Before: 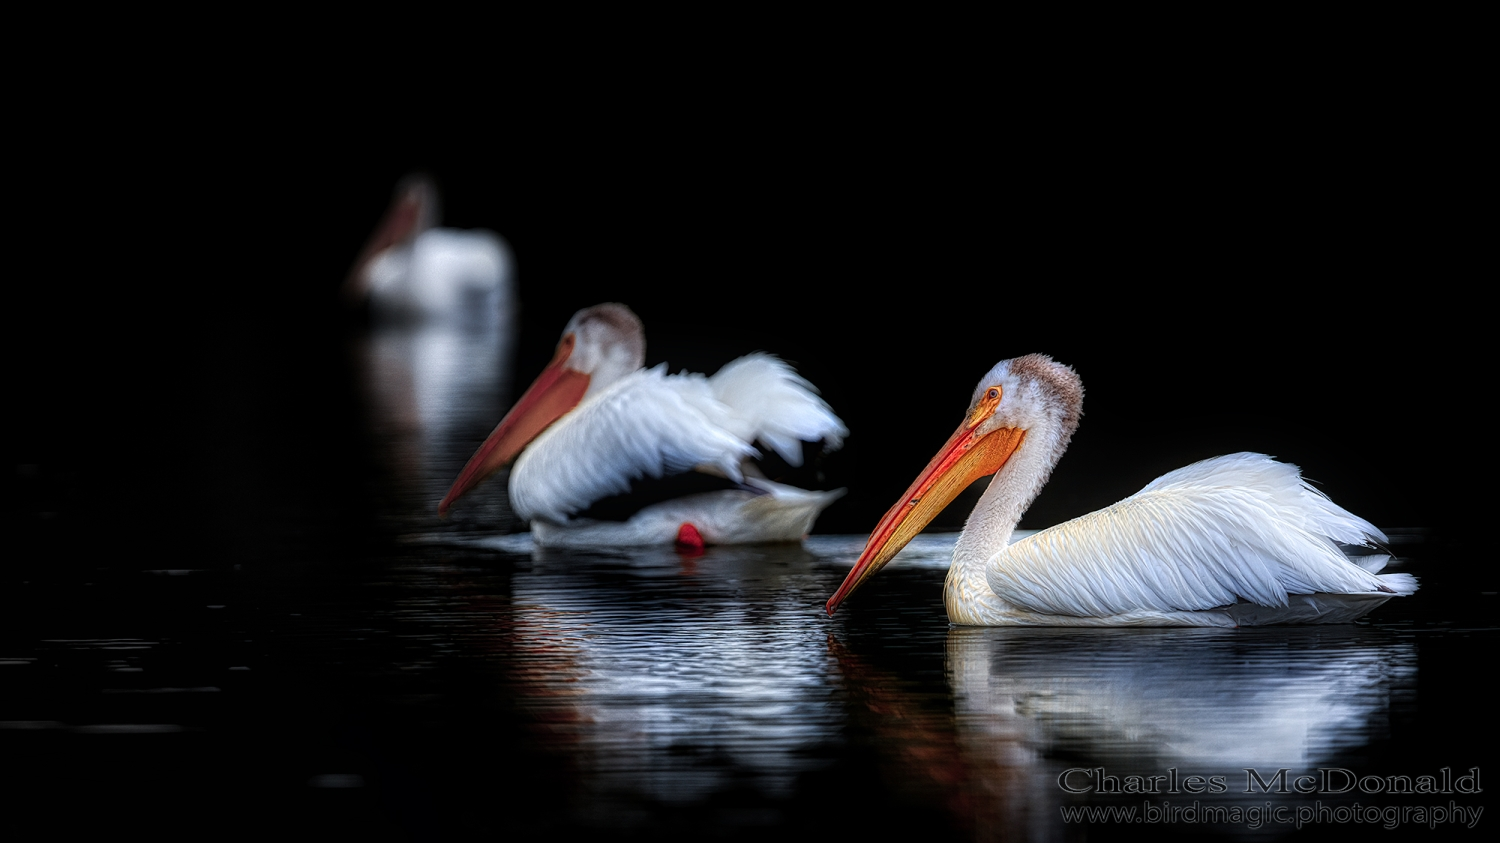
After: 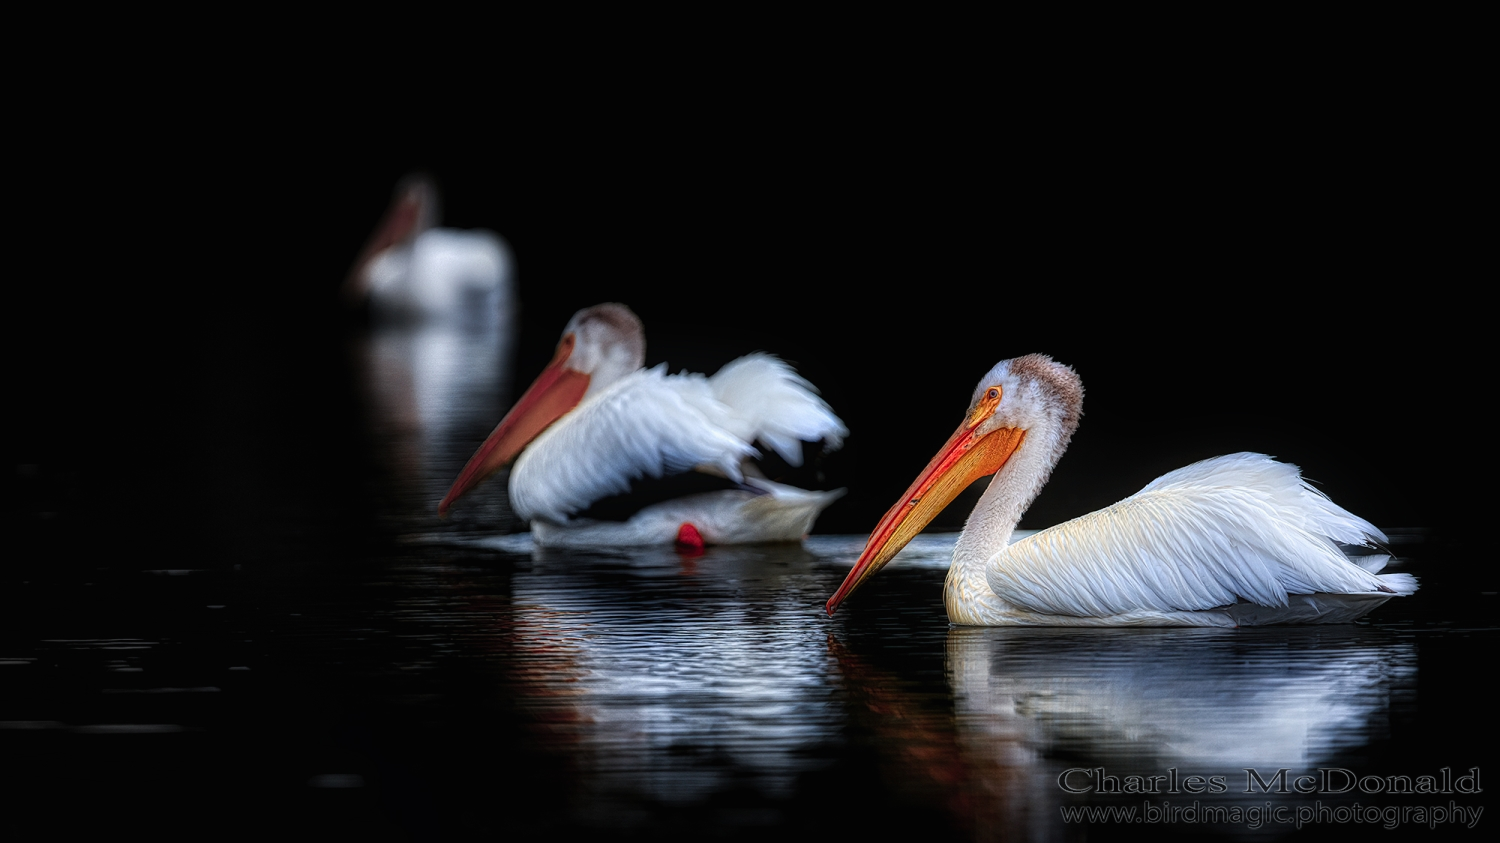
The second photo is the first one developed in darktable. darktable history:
contrast brightness saturation: contrast -0.02, brightness -0.007, saturation 0.031
